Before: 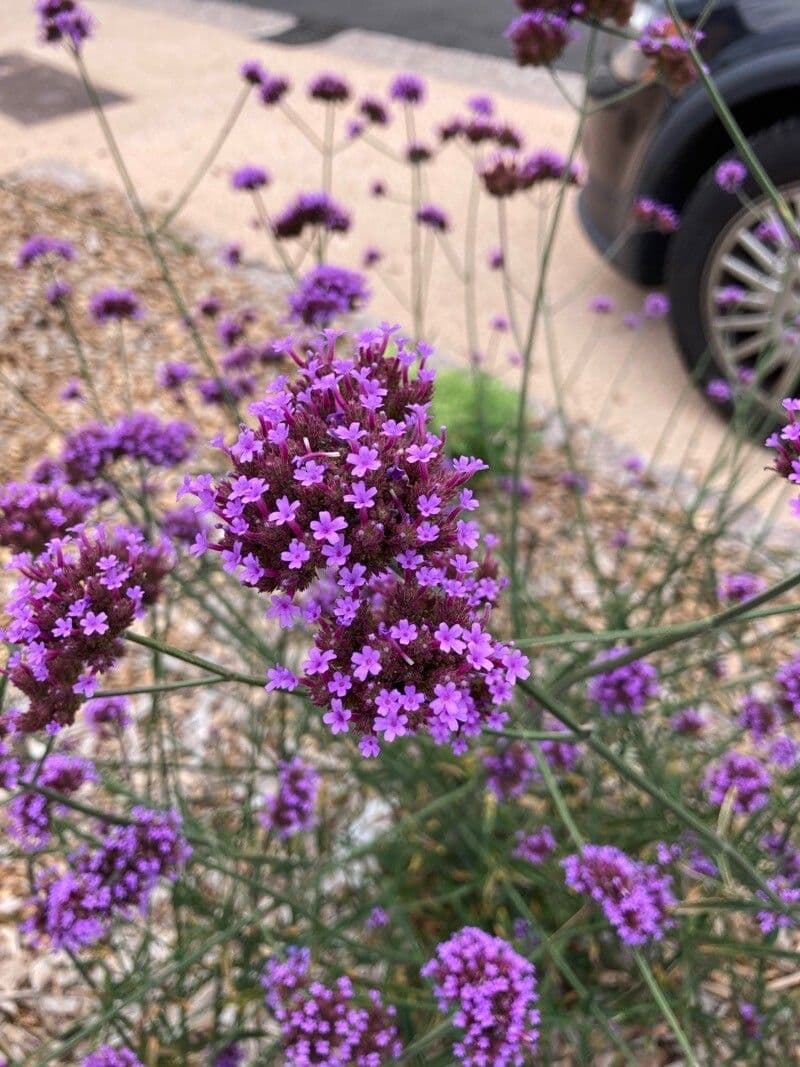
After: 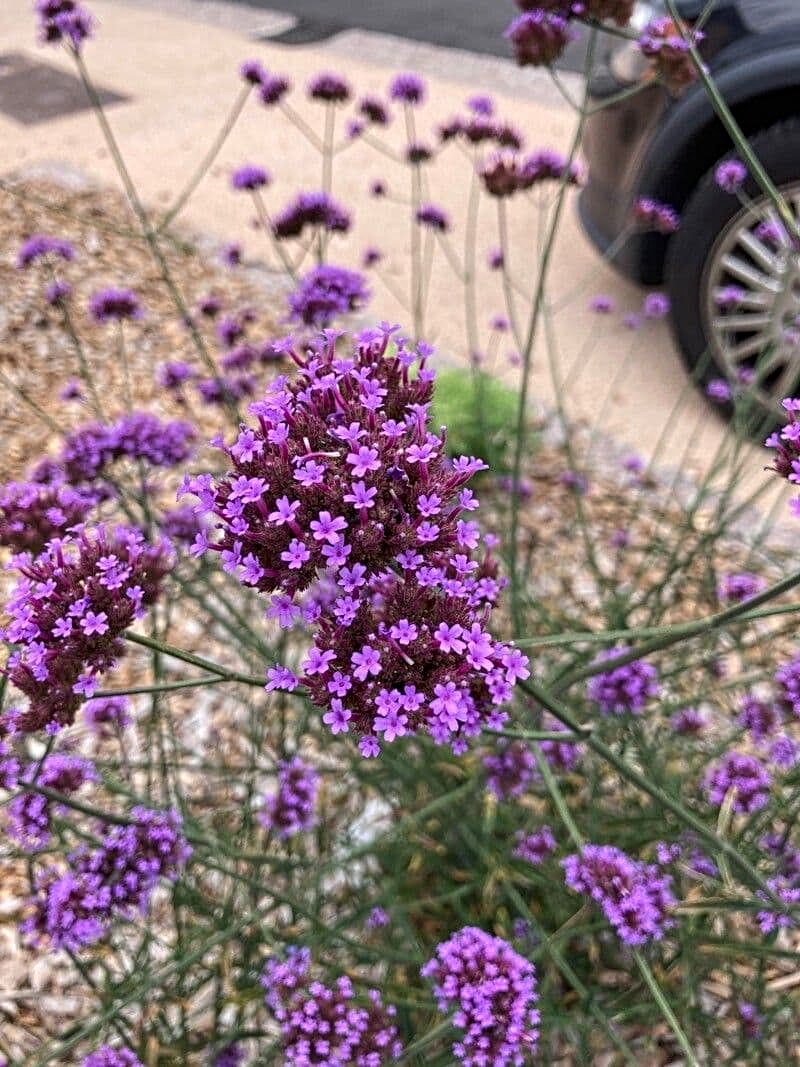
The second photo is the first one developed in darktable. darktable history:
contrast equalizer: octaves 7, y [[0.5, 0.5, 0.5, 0.539, 0.64, 0.611], [0.5 ×6], [0.5 ×6], [0 ×6], [0 ×6]]
